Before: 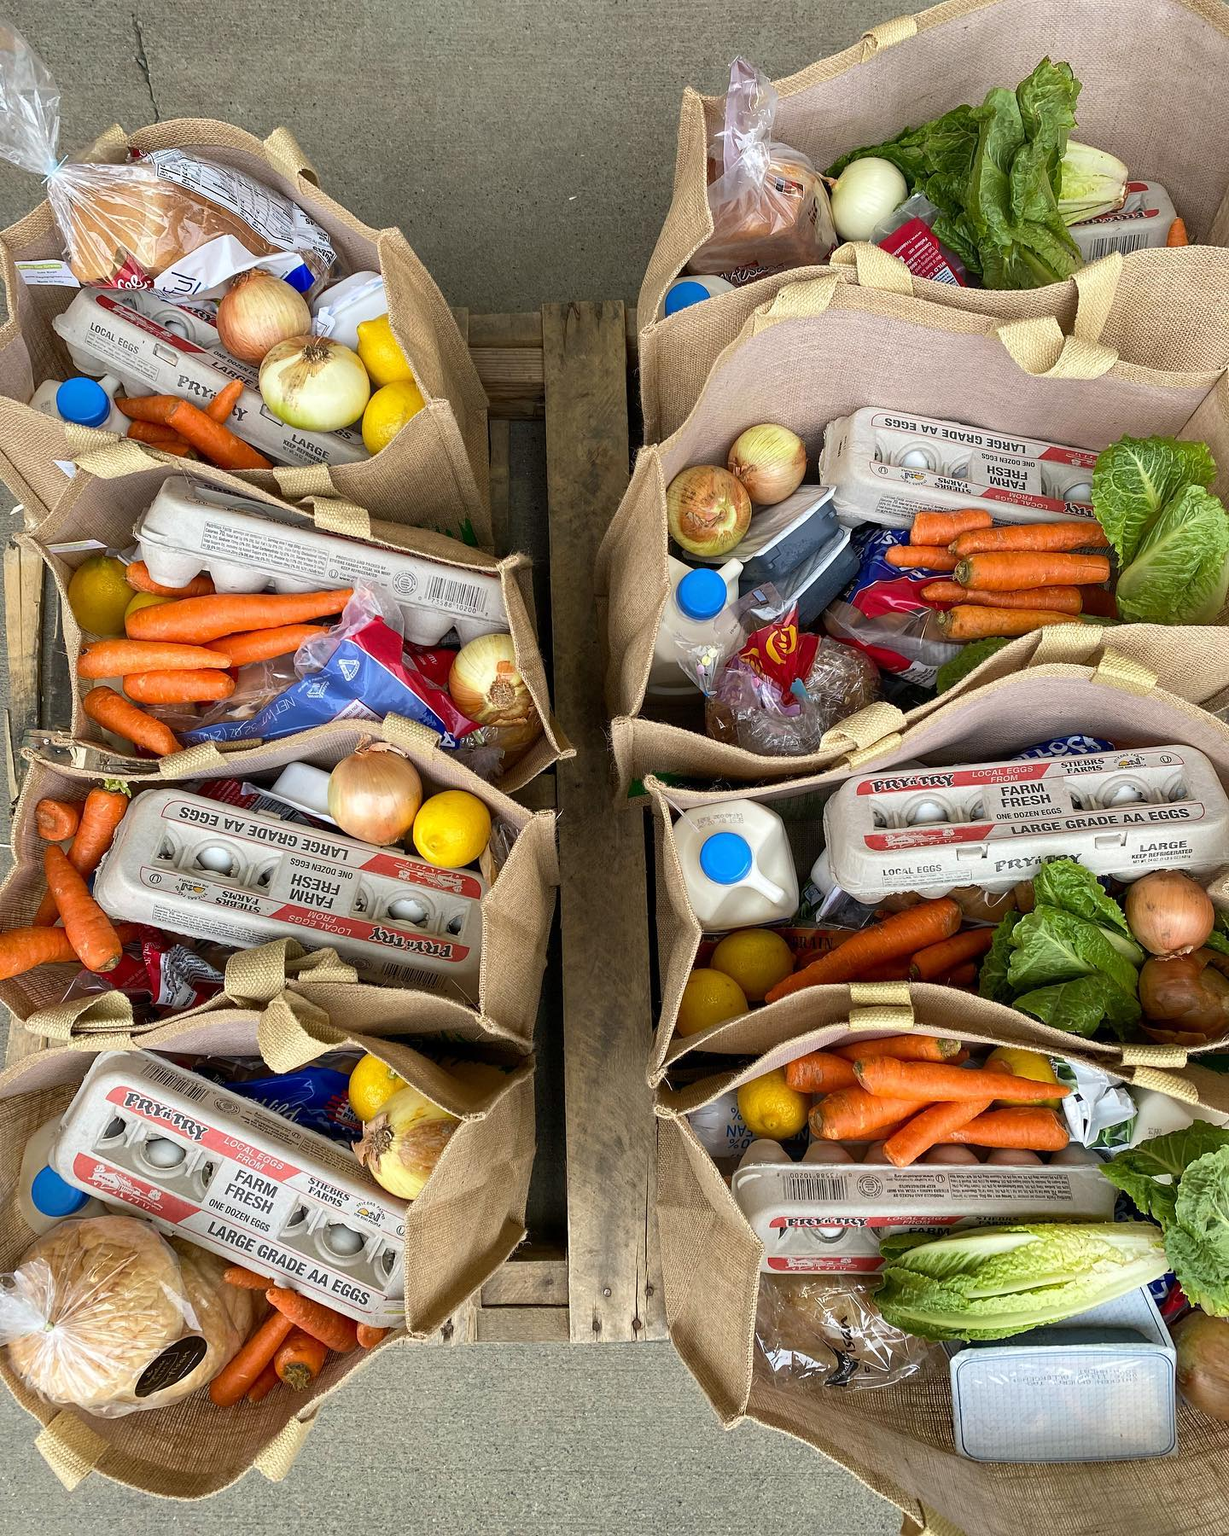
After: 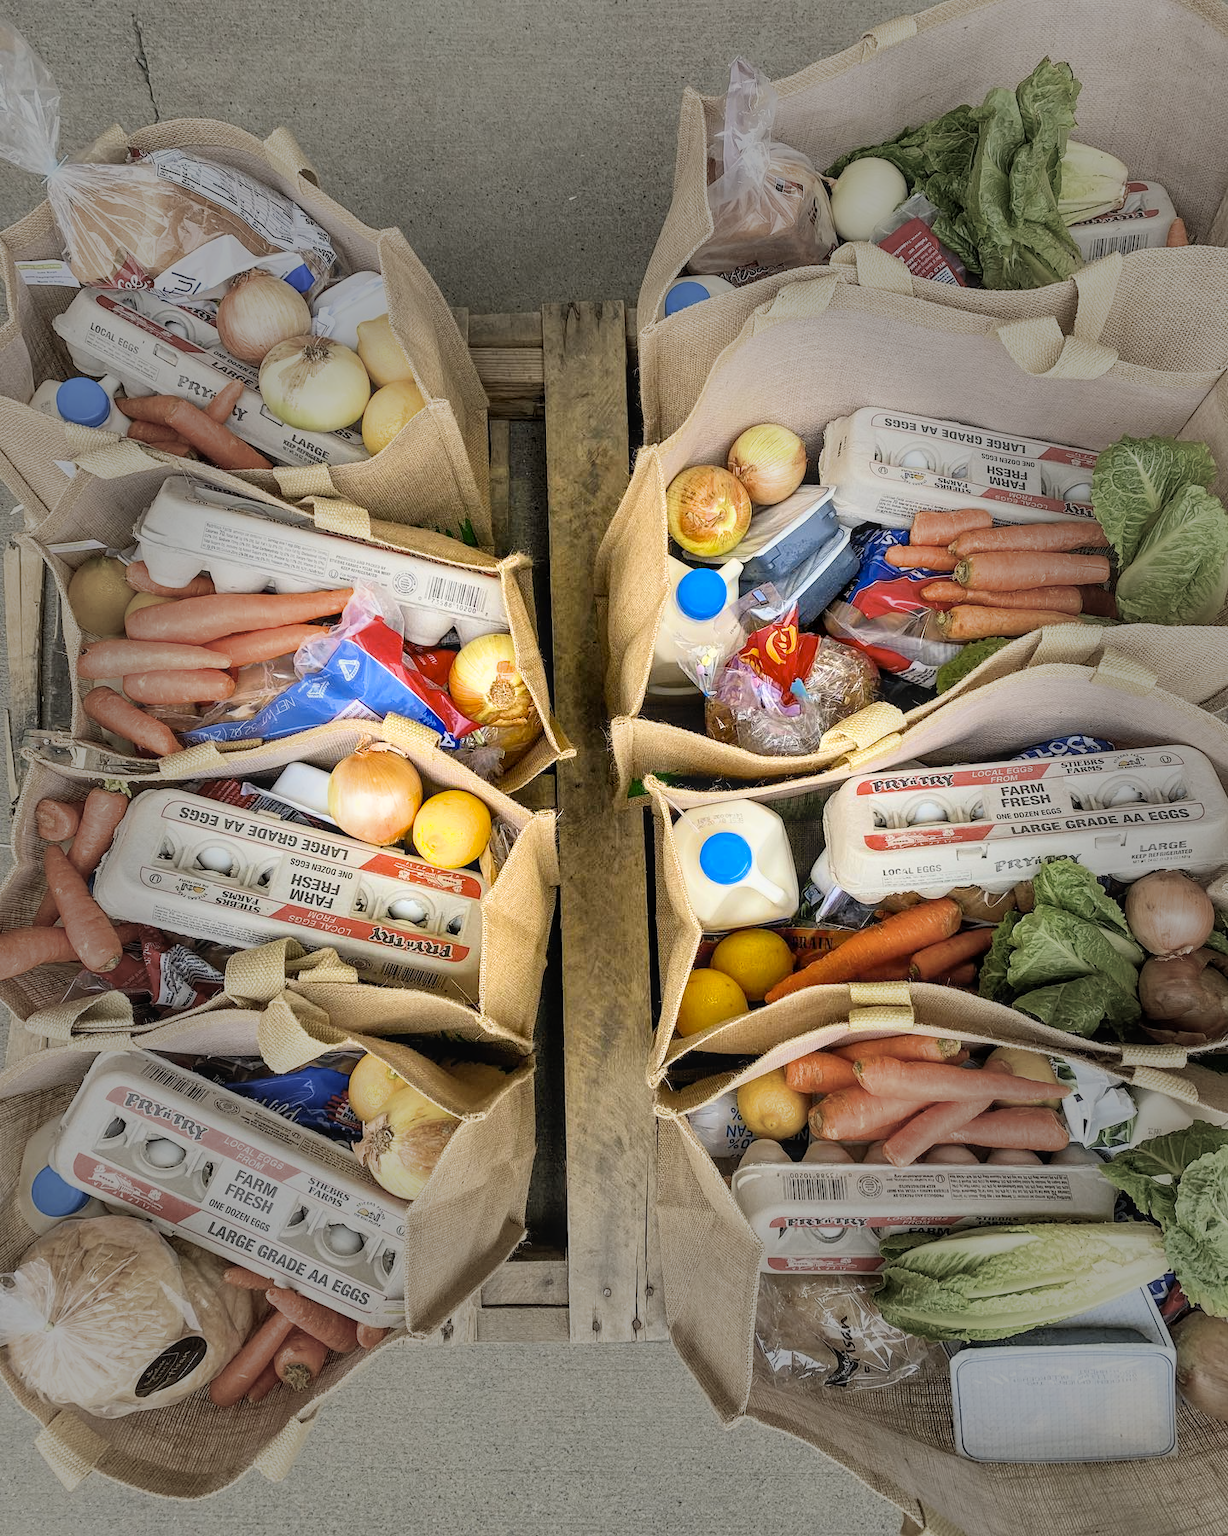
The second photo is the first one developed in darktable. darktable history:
white balance: red 1.009, blue 0.985
local contrast: detail 117%
contrast brightness saturation: contrast 0.04, saturation 0.07
filmic rgb: black relative exposure -7.65 EV, white relative exposure 4.56 EV, hardness 3.61, color science v6 (2022)
rotate and perspective: automatic cropping off
color contrast: green-magenta contrast 0.8, blue-yellow contrast 1.1, unbound 0
vignetting: fall-off start 31.28%, fall-off radius 34.64%, brightness -0.575
exposure: black level correction 0, exposure 1.388 EV, compensate exposure bias true, compensate highlight preservation false
